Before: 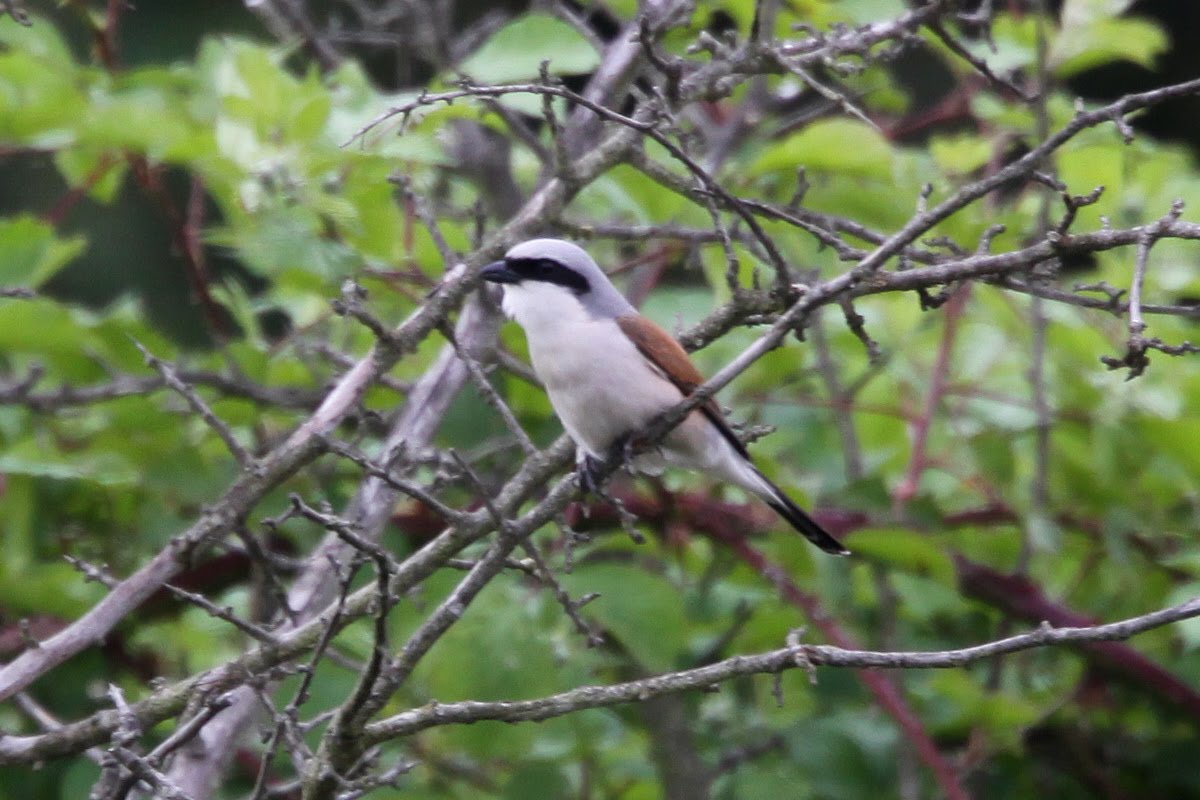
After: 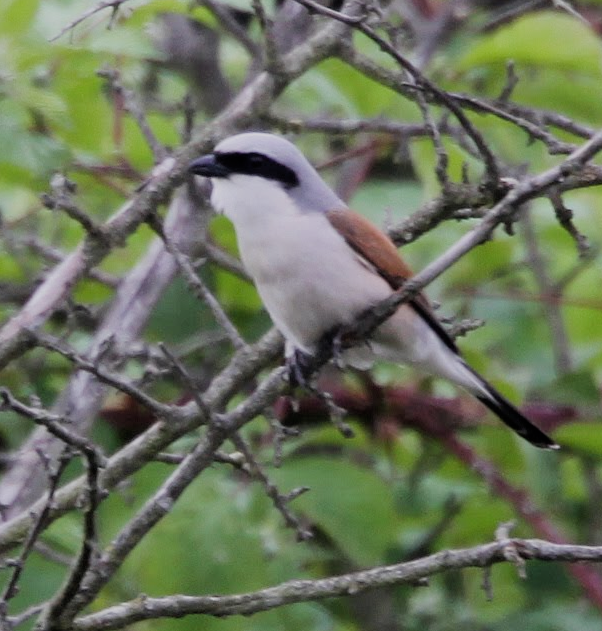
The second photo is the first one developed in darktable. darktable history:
crop and rotate: angle 0.017°, left 24.241%, top 13.237%, right 25.496%, bottom 7.77%
filmic rgb: black relative exposure -7.65 EV, white relative exposure 4.56 EV, threshold 5.99 EV, hardness 3.61, enable highlight reconstruction true
